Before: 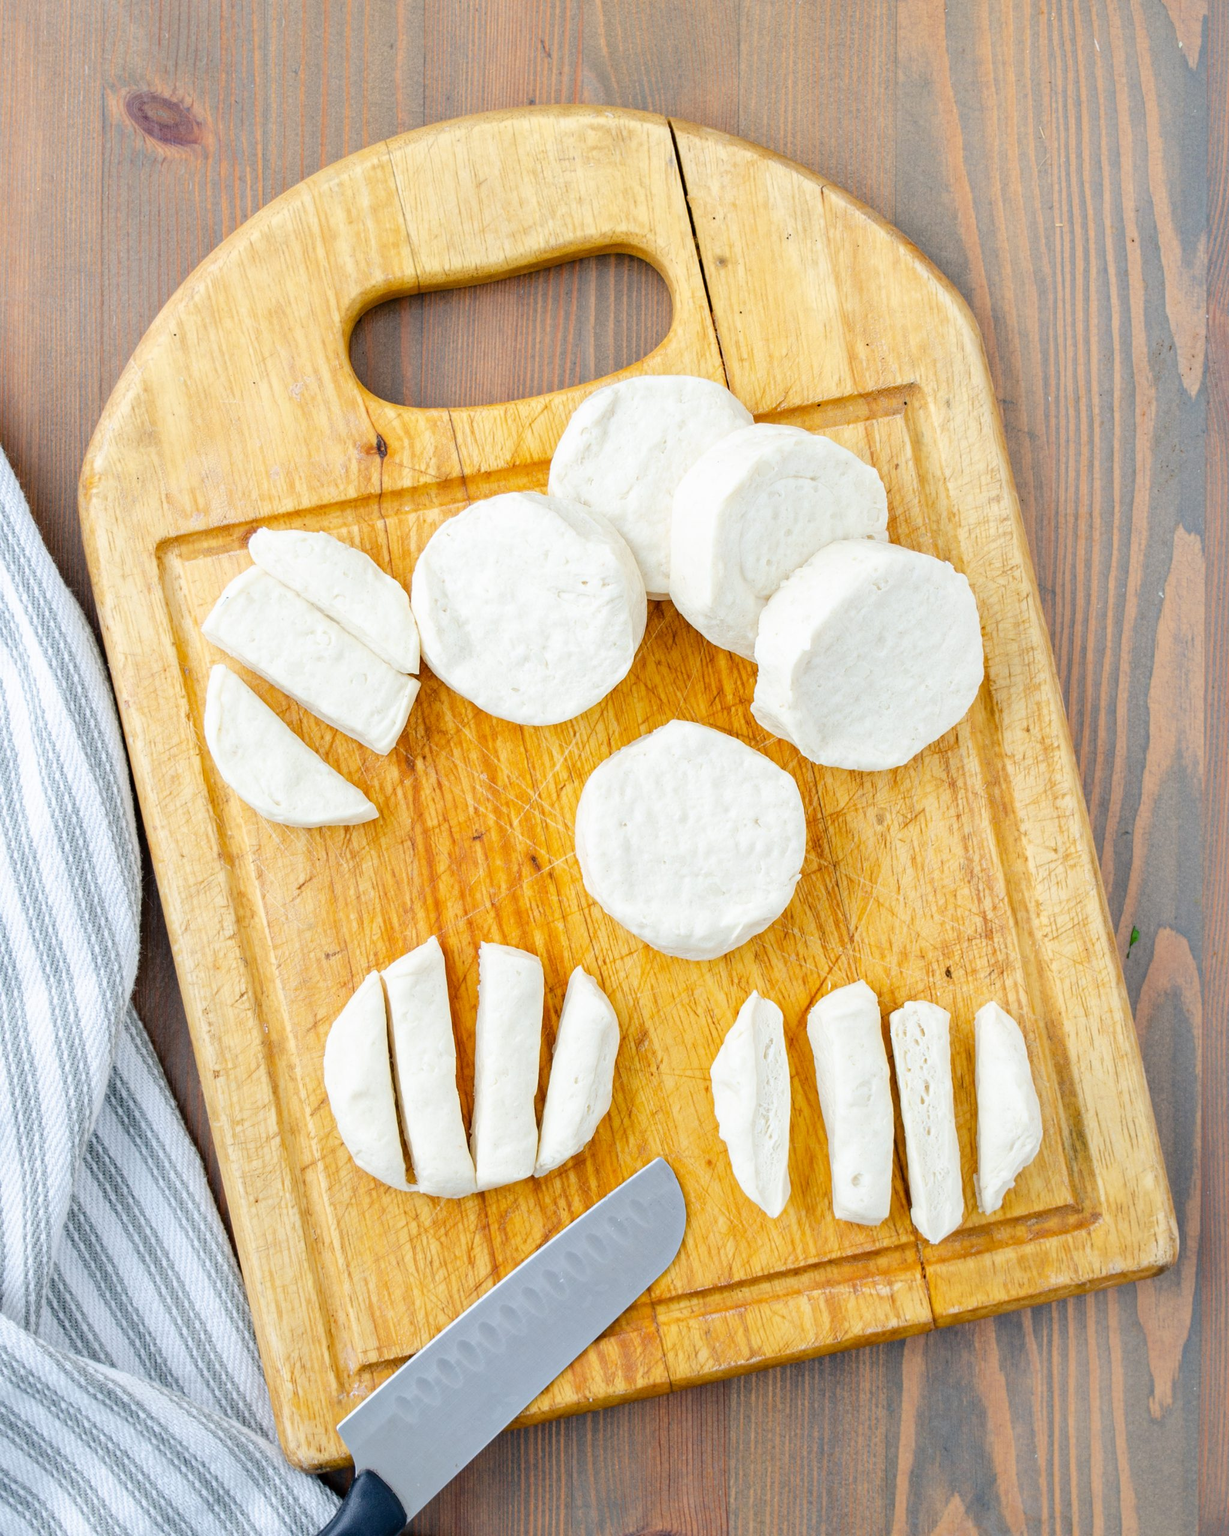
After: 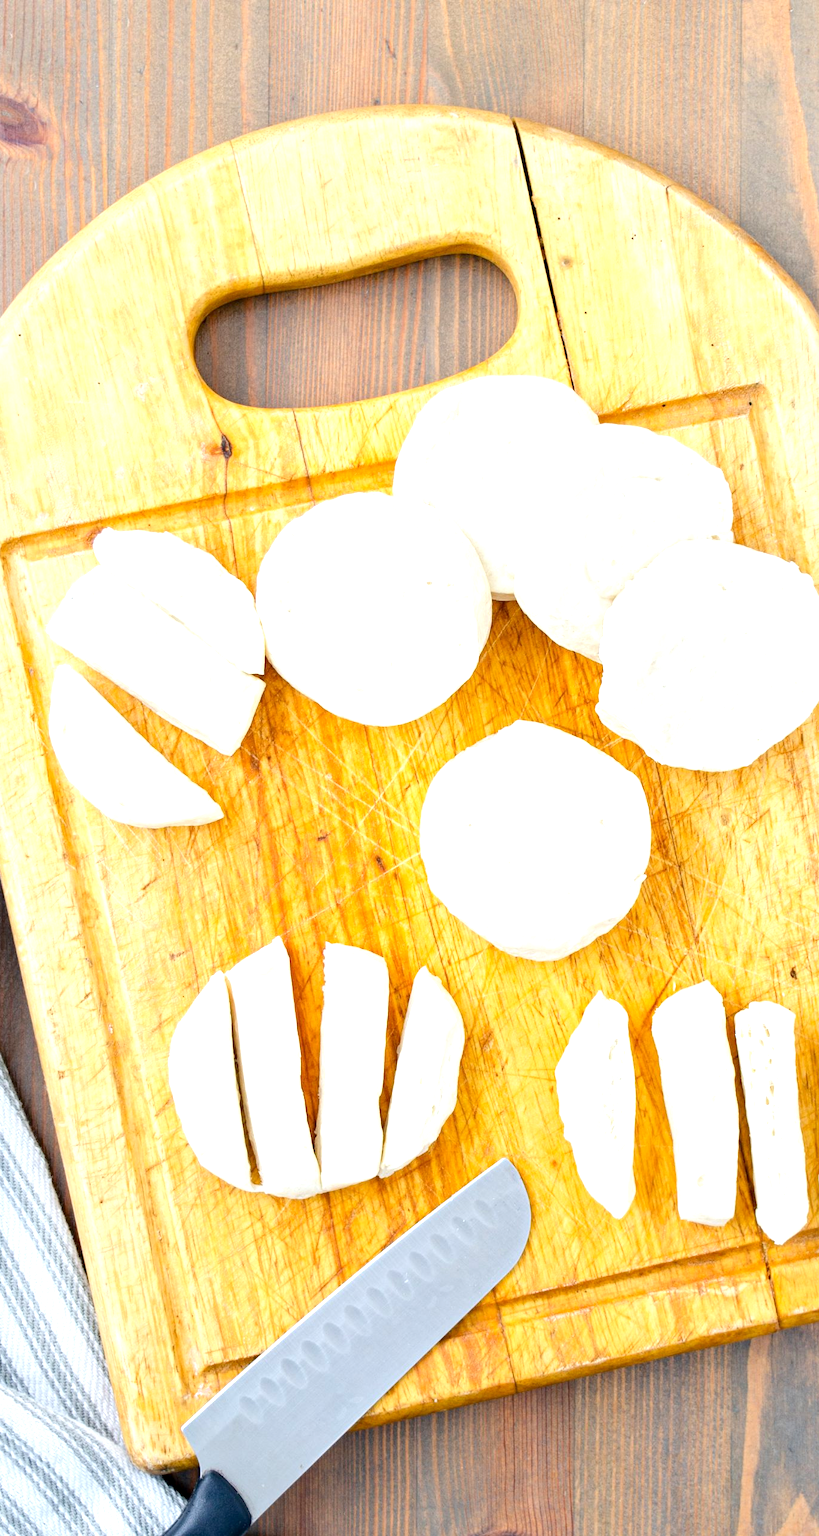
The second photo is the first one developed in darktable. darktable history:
crop and rotate: left 12.673%, right 20.66%
exposure: black level correction 0.001, exposure 0.675 EV, compensate highlight preservation false
